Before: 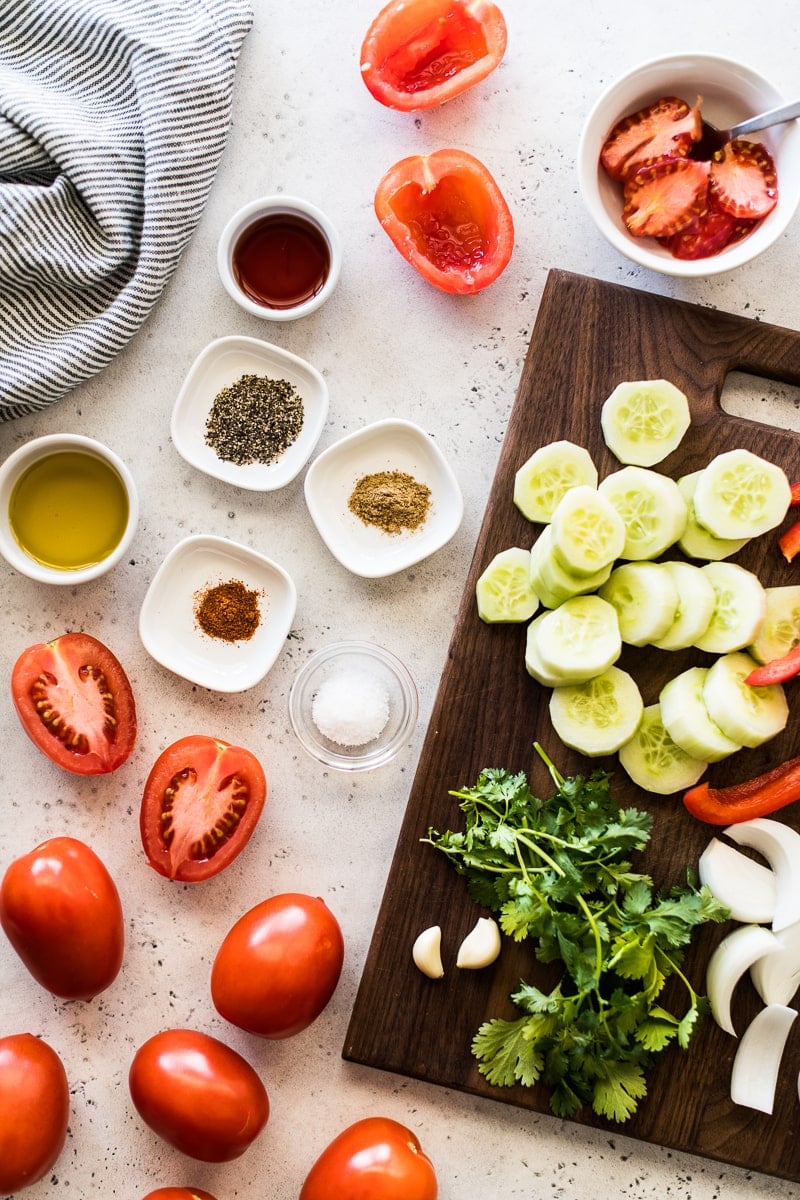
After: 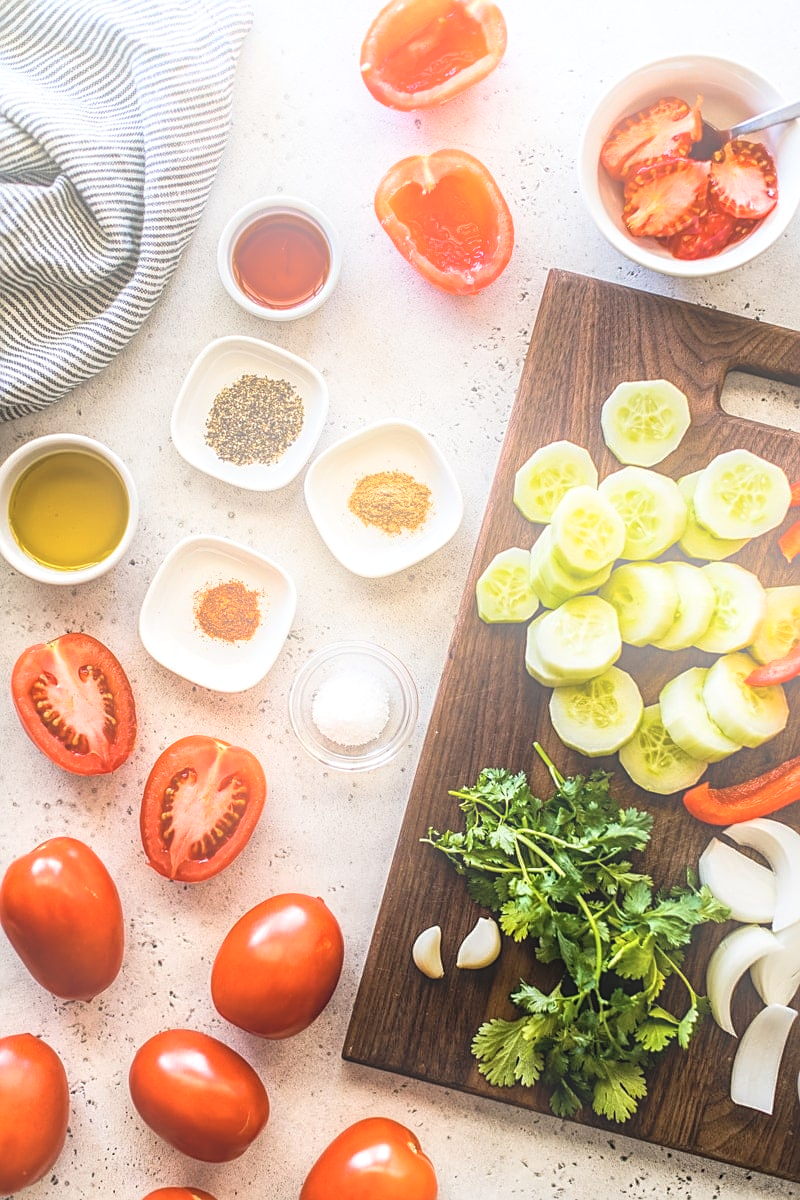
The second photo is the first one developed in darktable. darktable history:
local contrast: highlights 25%, detail 150%
bloom: on, module defaults
sharpen: on, module defaults
